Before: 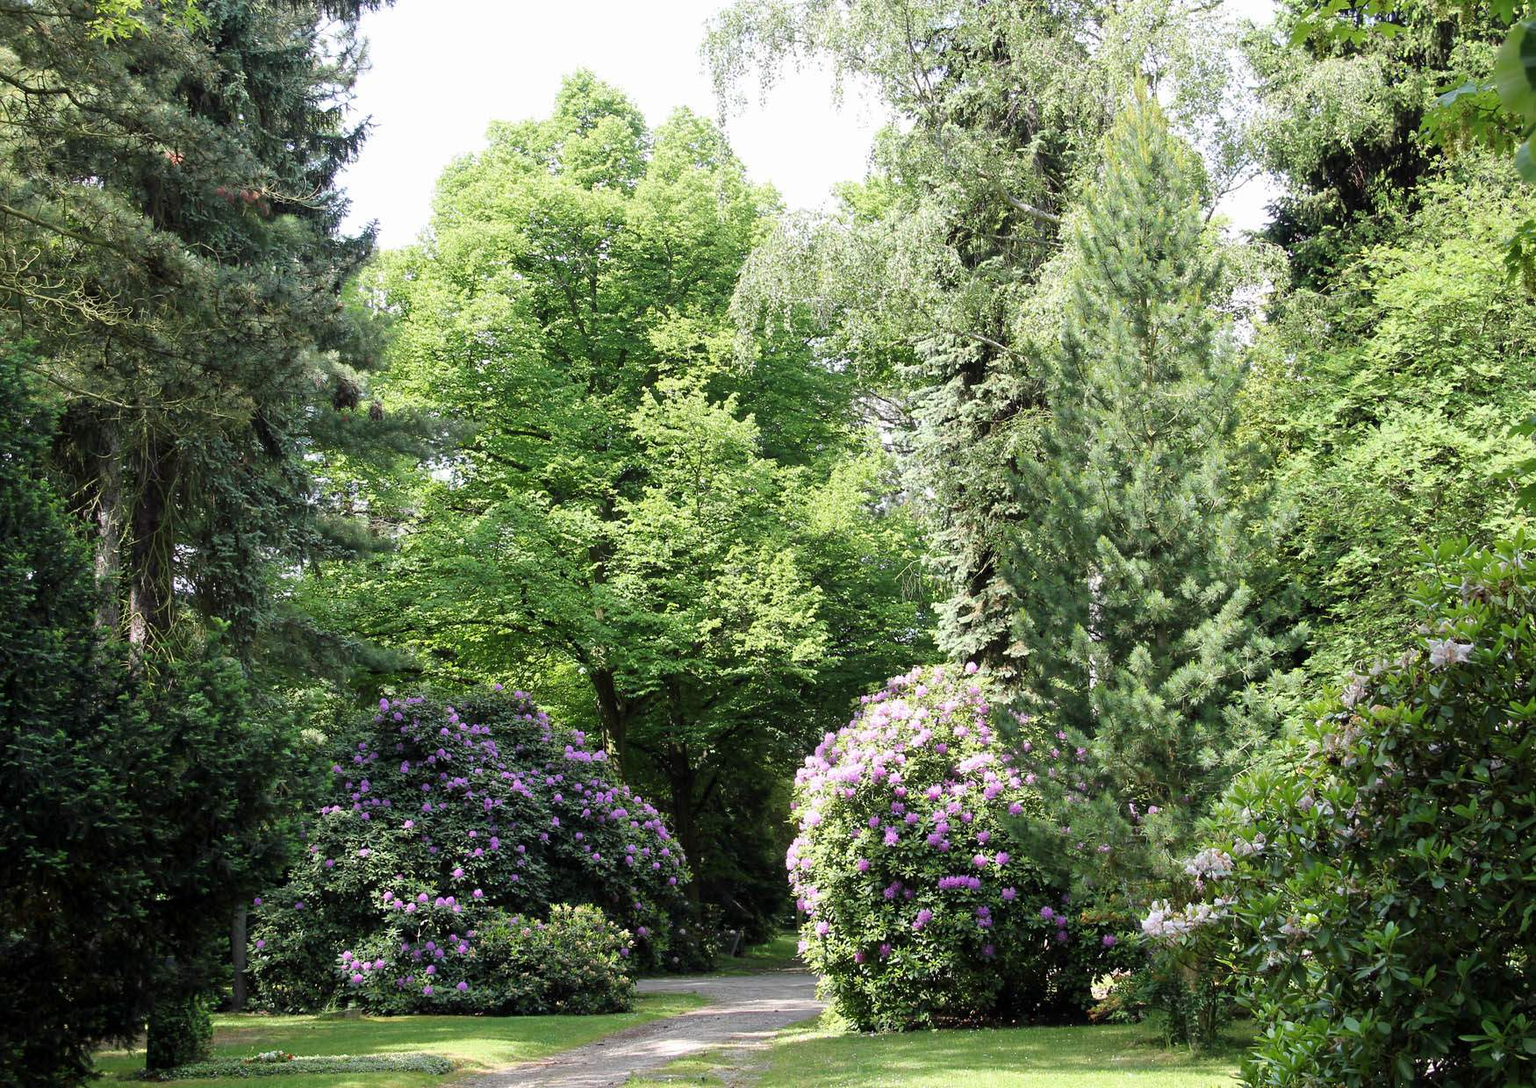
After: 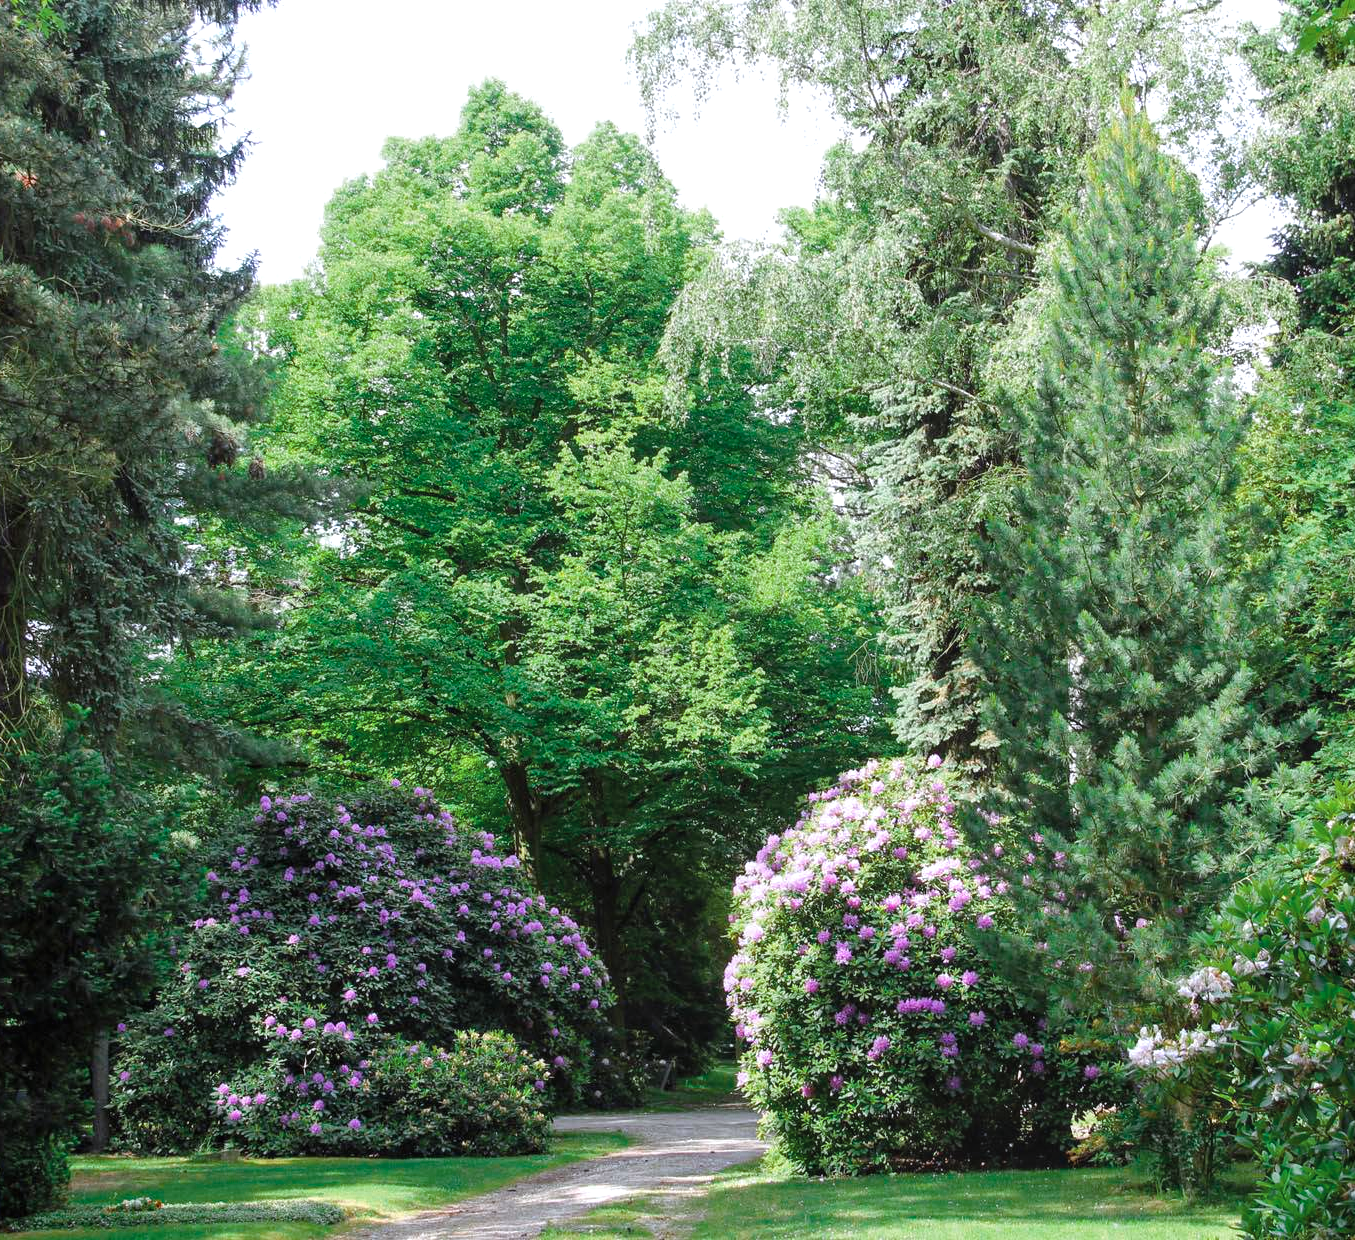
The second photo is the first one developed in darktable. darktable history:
exposure: exposure 0.2 EV, compensate highlight preservation false
white balance: red 0.983, blue 1.036
color zones: curves: ch0 [(0, 0.5) (0.125, 0.4) (0.25, 0.5) (0.375, 0.4) (0.5, 0.4) (0.625, 0.6) (0.75, 0.6) (0.875, 0.5)]; ch1 [(0, 0.35) (0.125, 0.45) (0.25, 0.35) (0.375, 0.35) (0.5, 0.35) (0.625, 0.35) (0.75, 0.45) (0.875, 0.35)]; ch2 [(0, 0.6) (0.125, 0.5) (0.25, 0.5) (0.375, 0.6) (0.5, 0.6) (0.625, 0.5) (0.75, 0.5) (0.875, 0.5)]
crop: left 9.88%, right 12.664%
color balance rgb: linear chroma grading › global chroma 15%, perceptual saturation grading › global saturation 30%
local contrast: detail 110%
